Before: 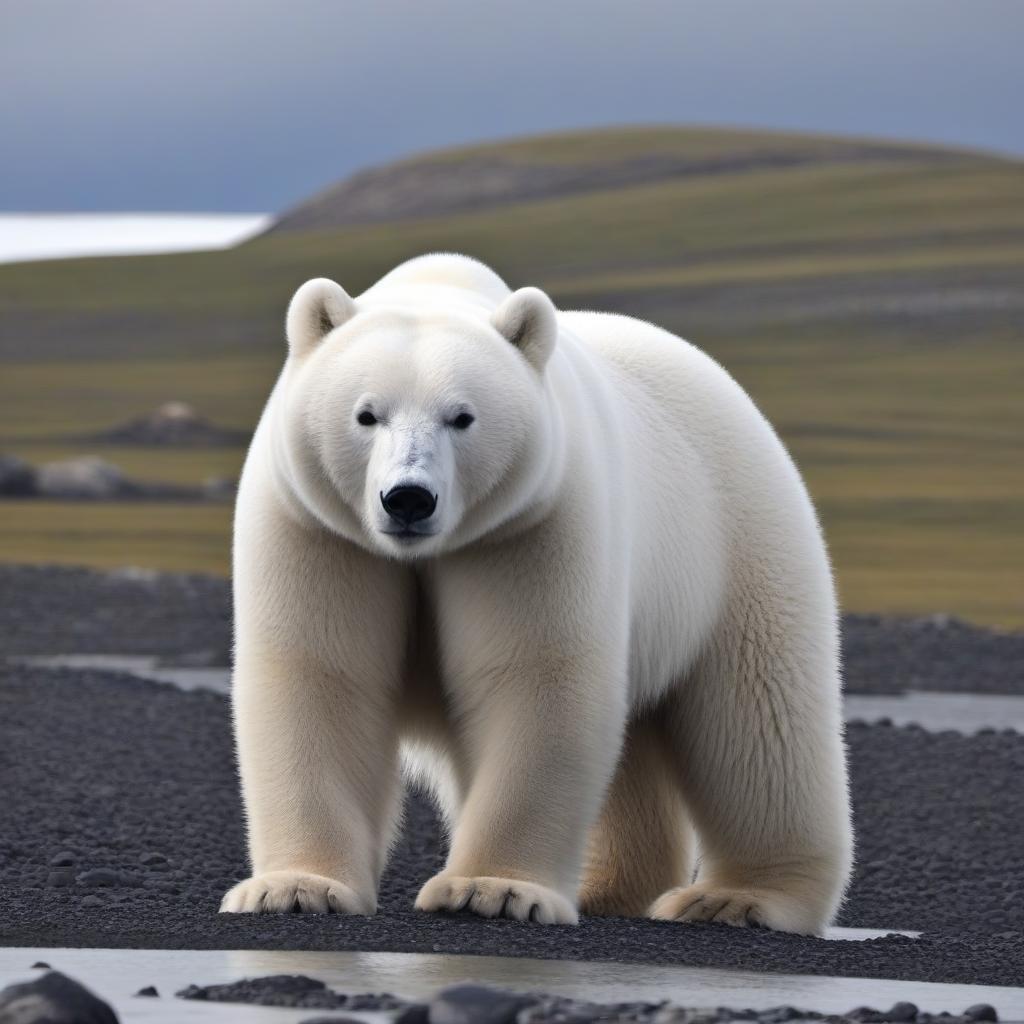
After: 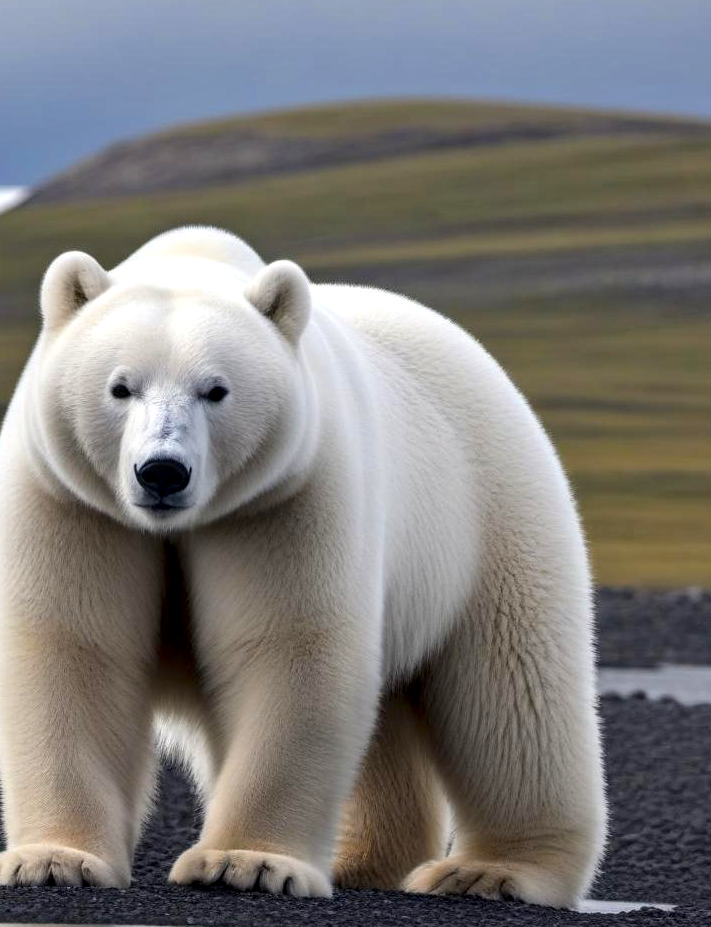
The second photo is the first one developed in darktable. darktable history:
color balance rgb: perceptual saturation grading › global saturation 31.069%, perceptual brilliance grading › global brilliance 2.309%, perceptual brilliance grading › highlights -3.629%
crop and rotate: left 24.049%, top 2.681%, right 6.465%, bottom 6.745%
local contrast: highlights 27%, detail 150%
